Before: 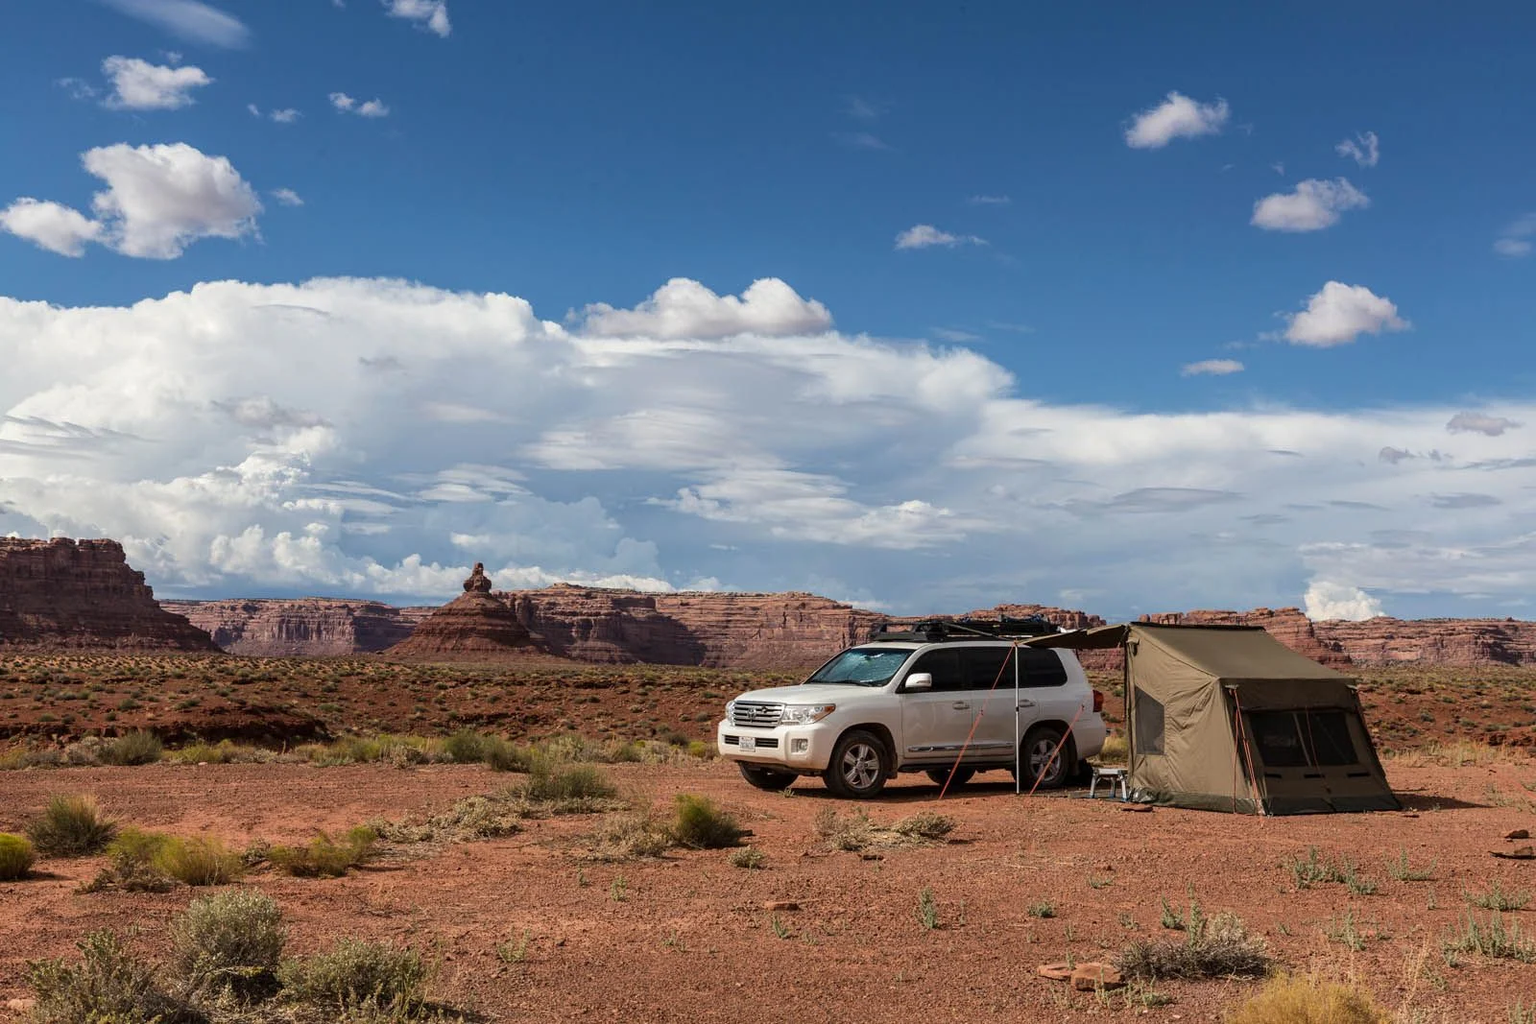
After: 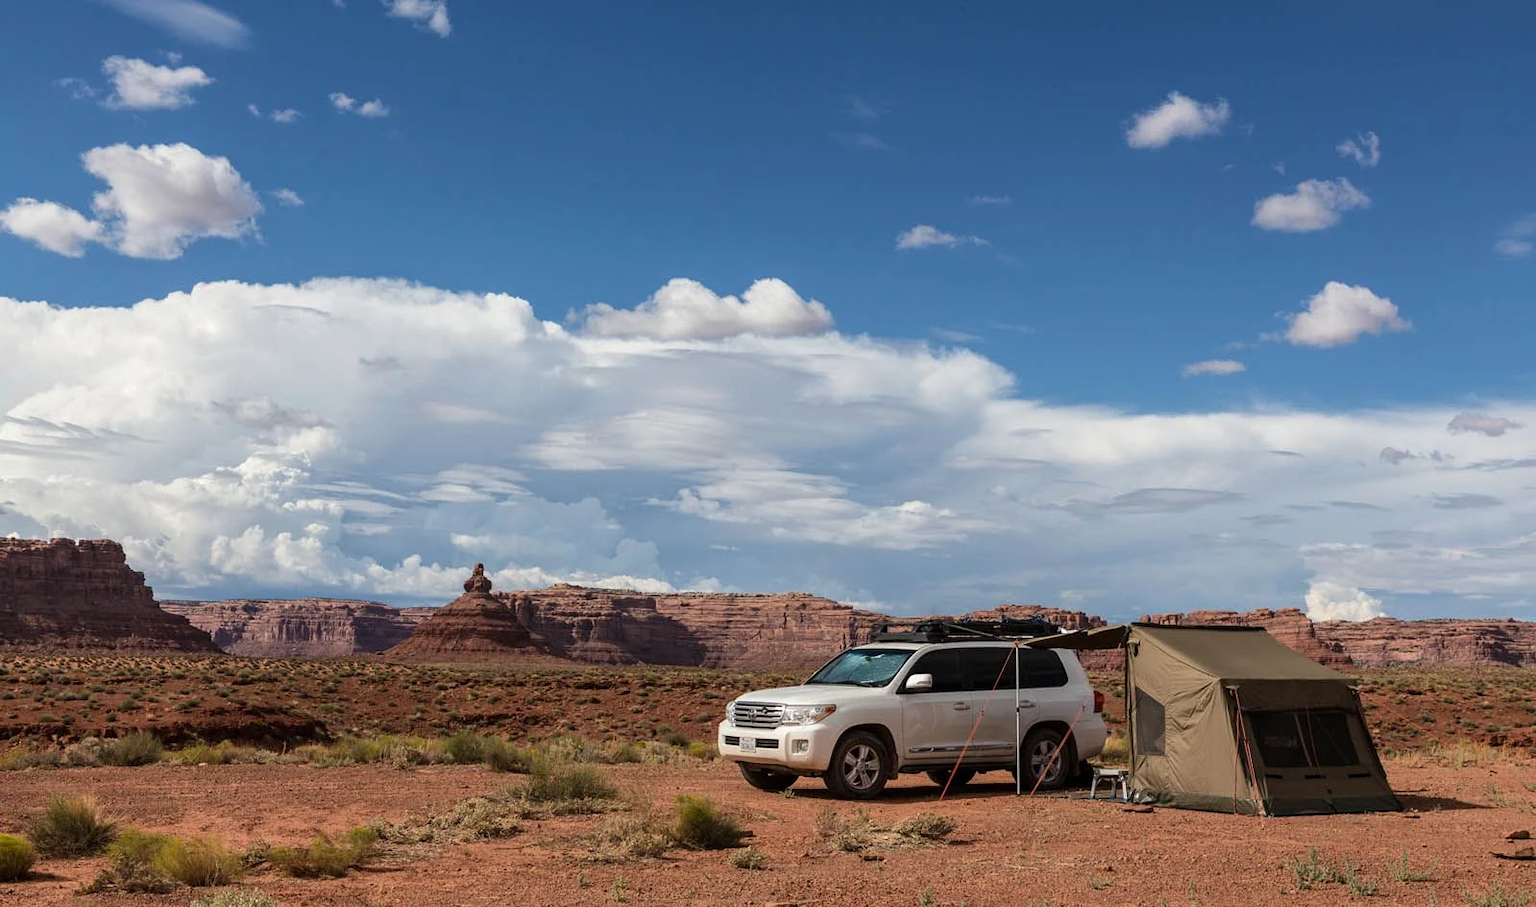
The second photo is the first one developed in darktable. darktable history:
crop and rotate: top 0%, bottom 11.355%
